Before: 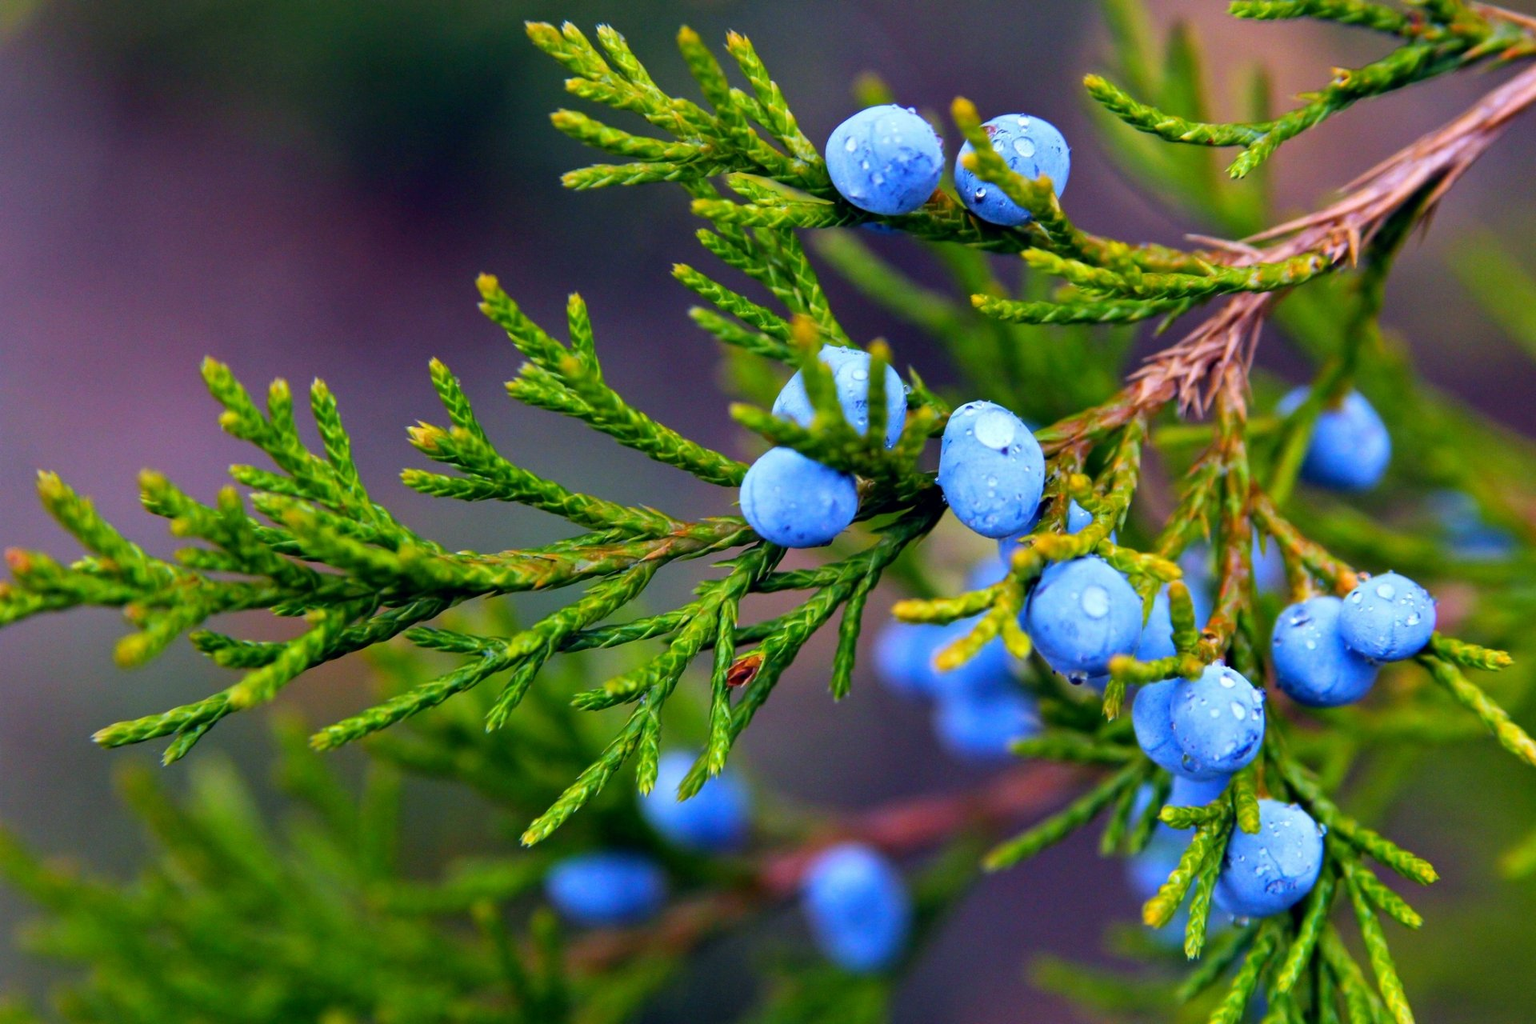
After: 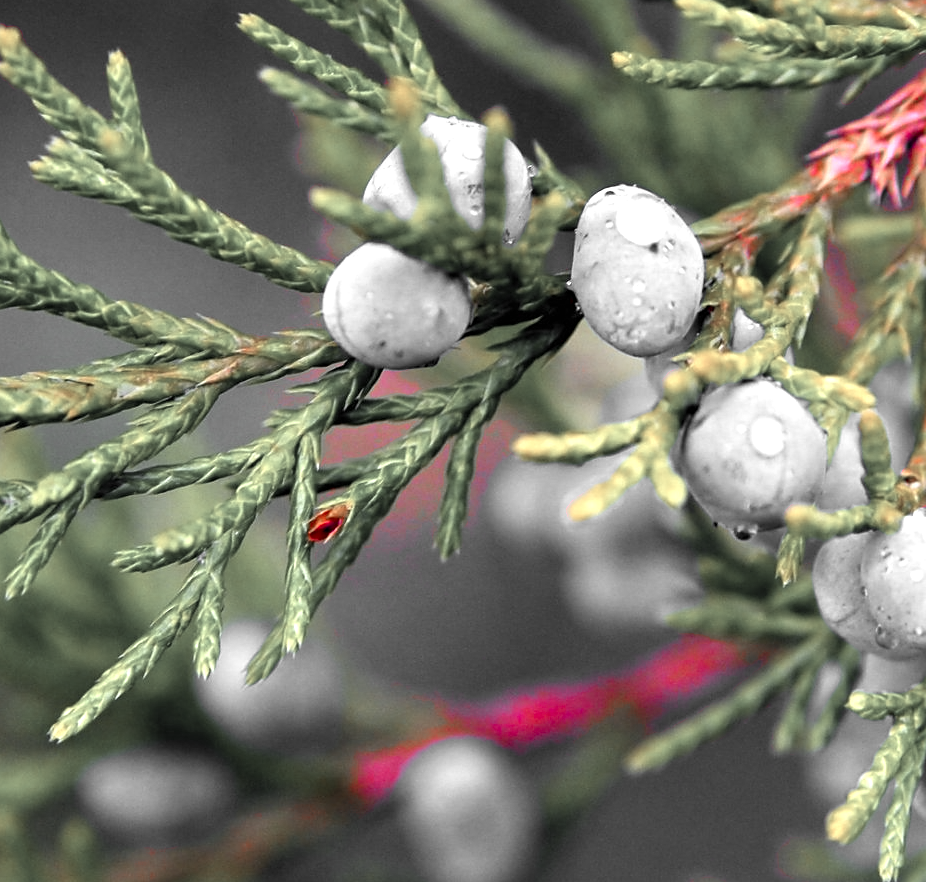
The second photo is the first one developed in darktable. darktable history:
color zones: curves: ch1 [(0, 0.831) (0.08, 0.771) (0.157, 0.268) (0.241, 0.207) (0.562, -0.005) (0.714, -0.013) (0.876, 0.01) (1, 0.831)]
exposure: exposure 0.661 EV, compensate highlight preservation false
crop: left 31.392%, top 24.711%, right 20.339%, bottom 6.38%
sharpen: radius 1.833, amount 0.406, threshold 1.253
